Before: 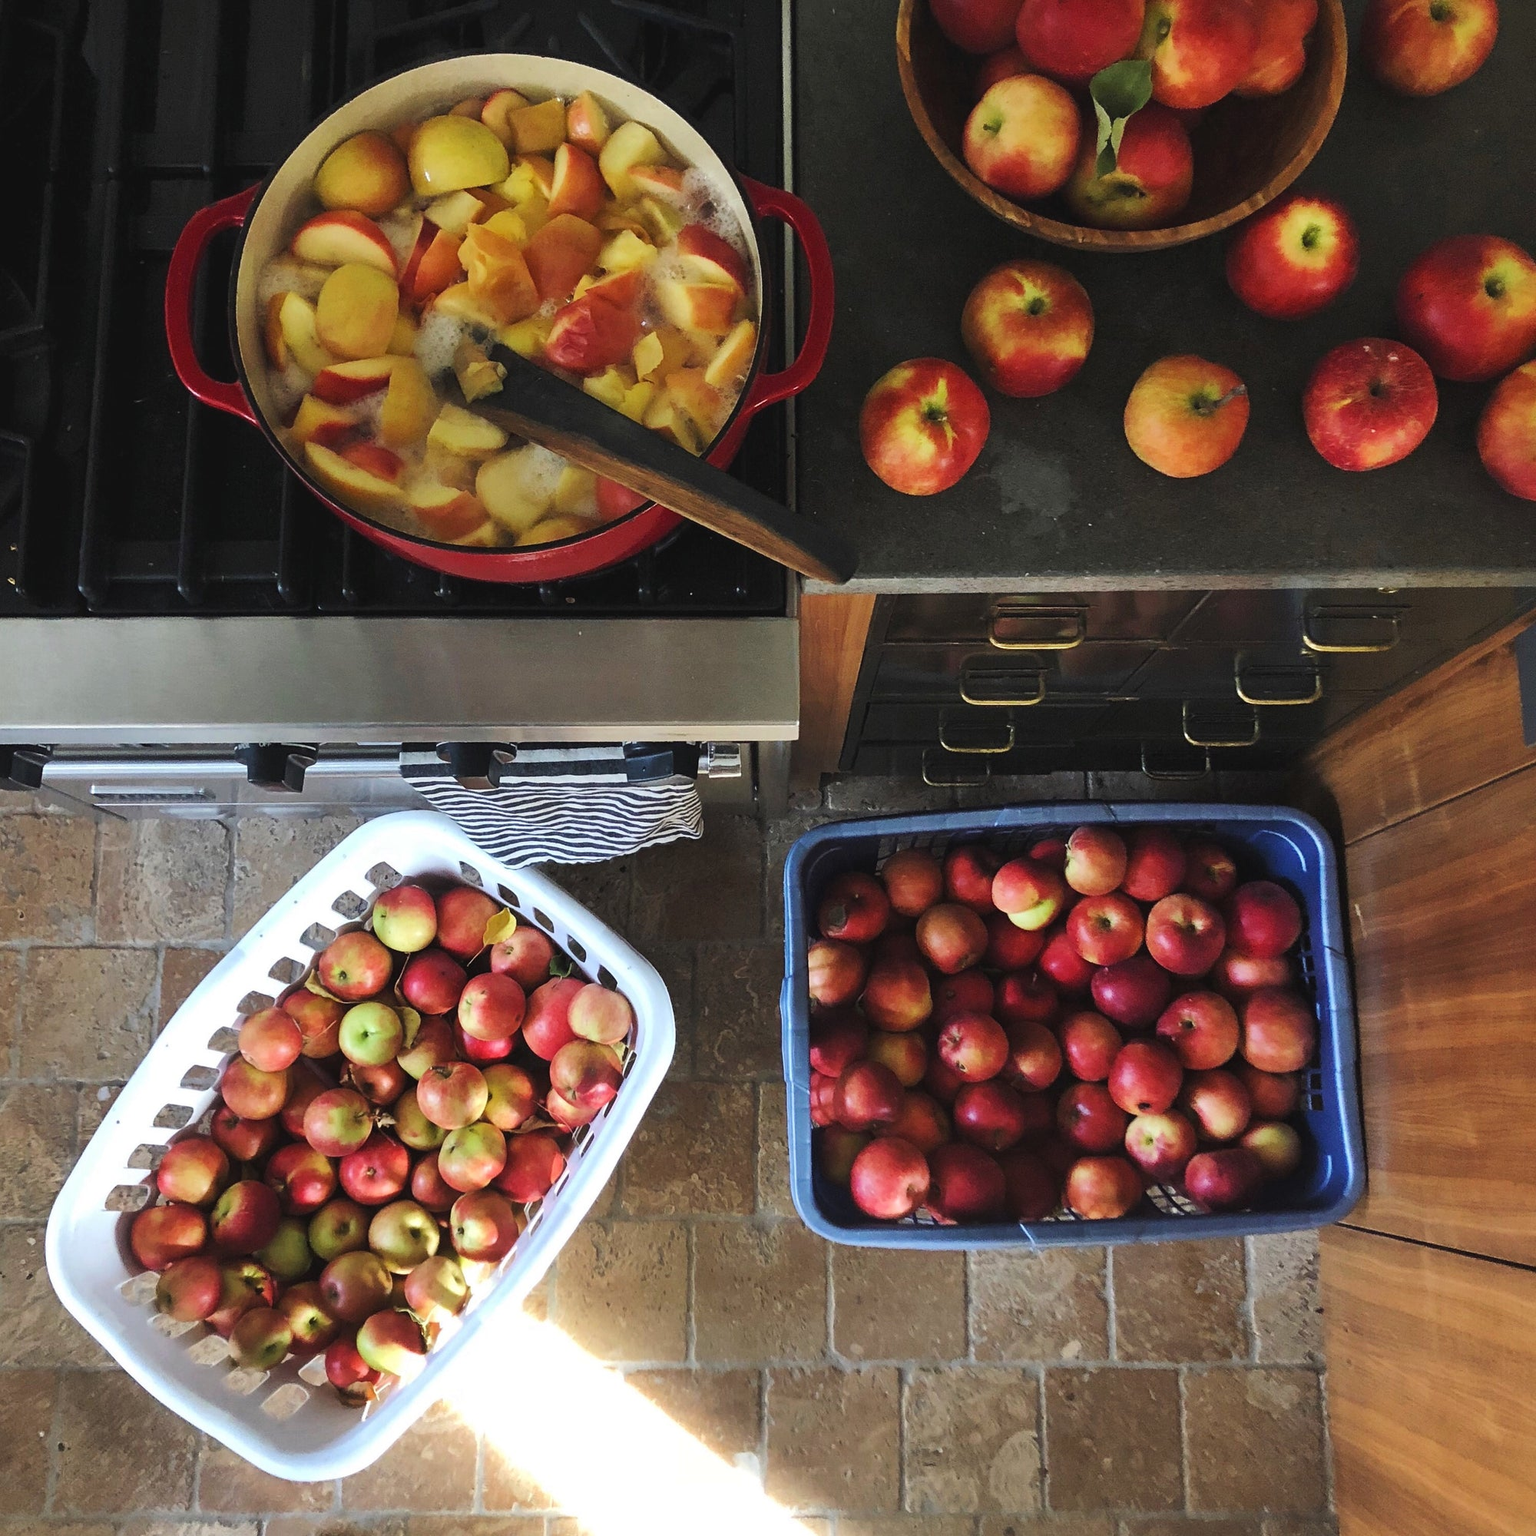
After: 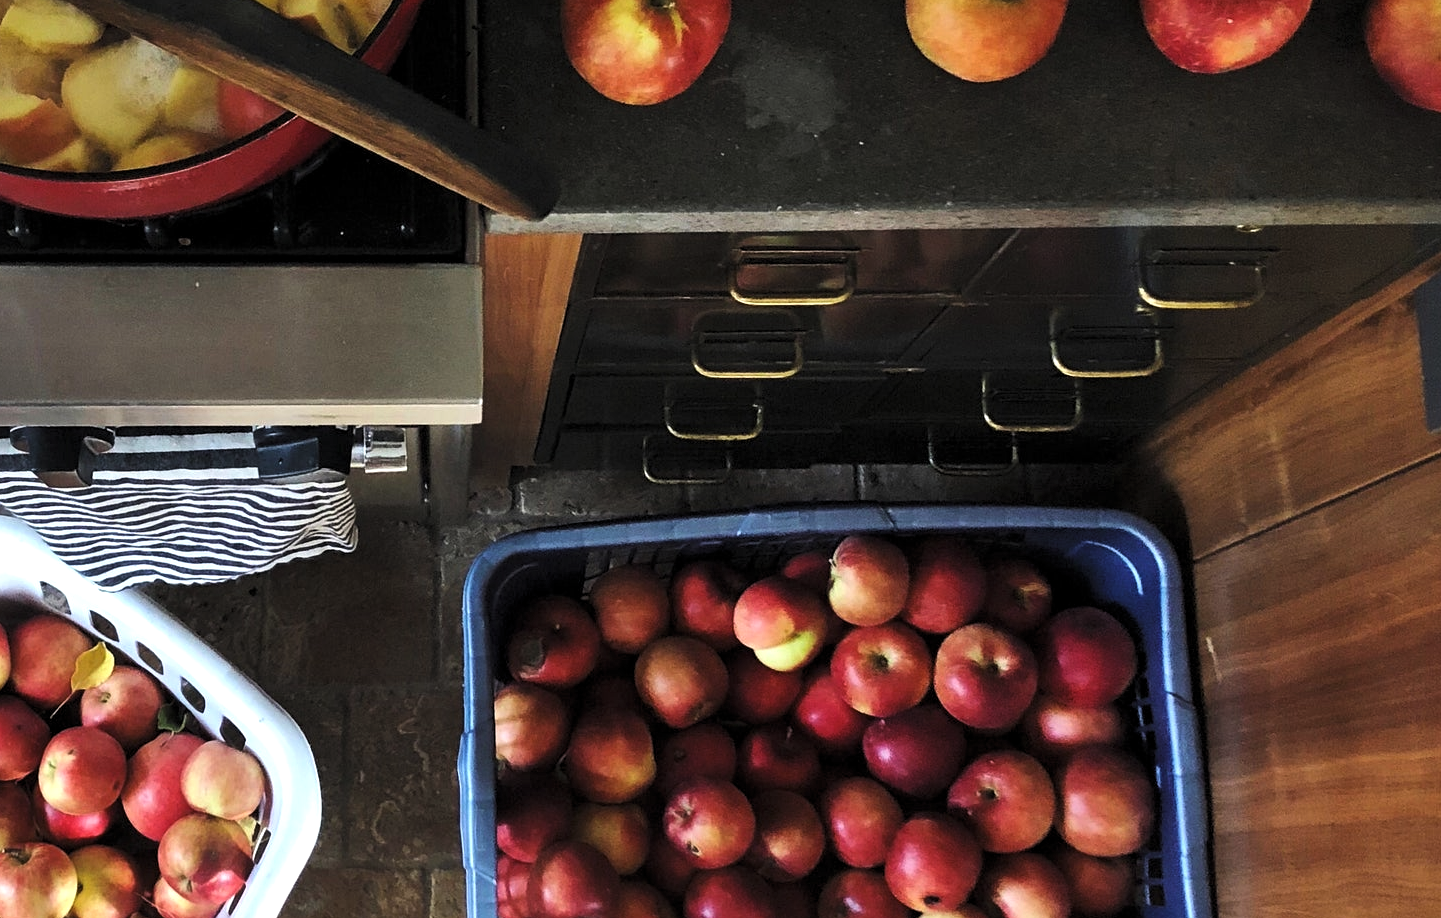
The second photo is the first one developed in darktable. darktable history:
crop and rotate: left 27.938%, top 27.046%, bottom 27.046%
levels: levels [0.052, 0.496, 0.908]
